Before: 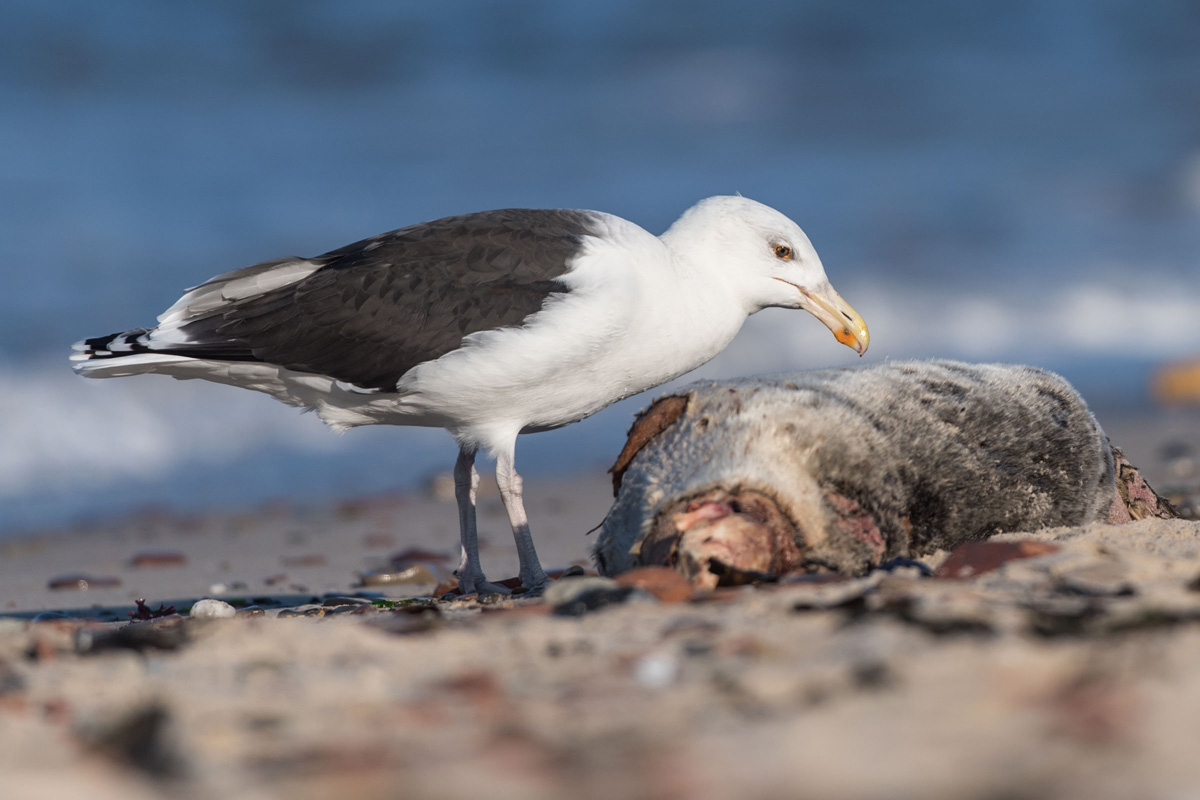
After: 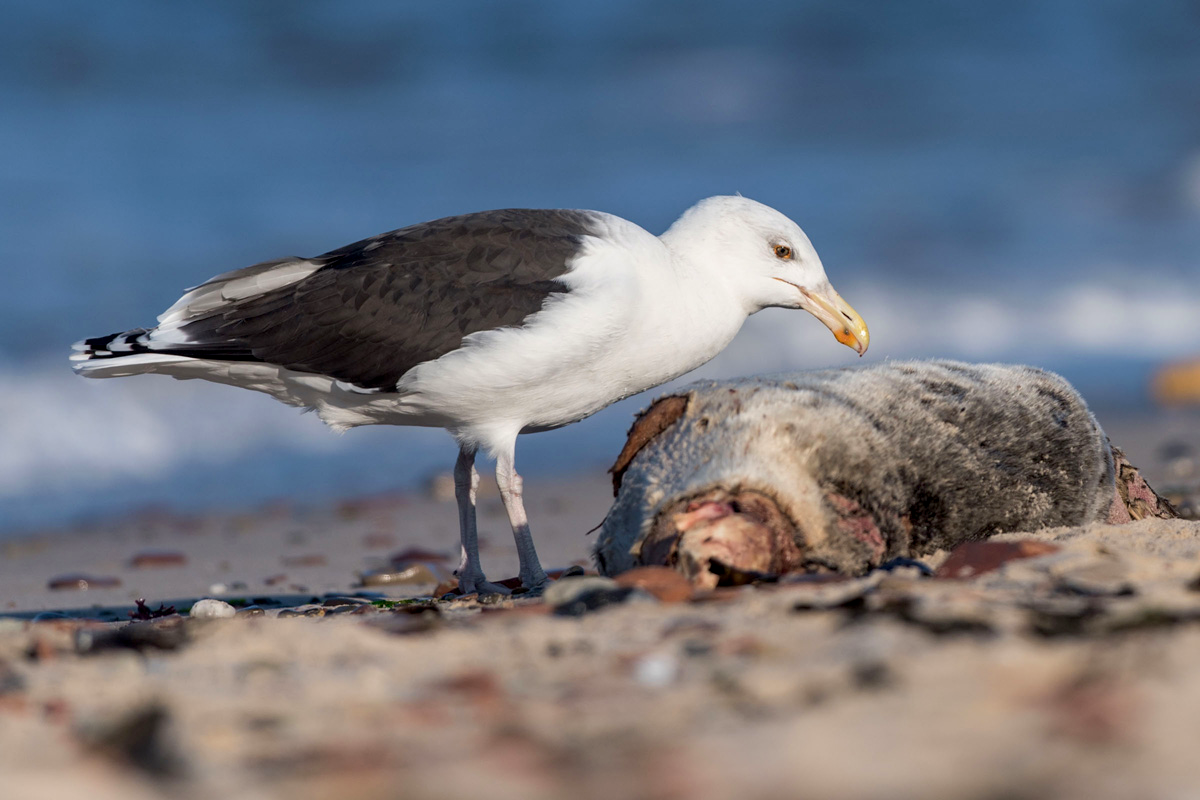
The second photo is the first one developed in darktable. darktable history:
tone equalizer: edges refinement/feathering 500, mask exposure compensation -1.57 EV, preserve details no
exposure: black level correction 0.007, compensate highlight preservation false
sharpen: radius 2.886, amount 0.872, threshold 47.317
velvia: strength 15.15%
